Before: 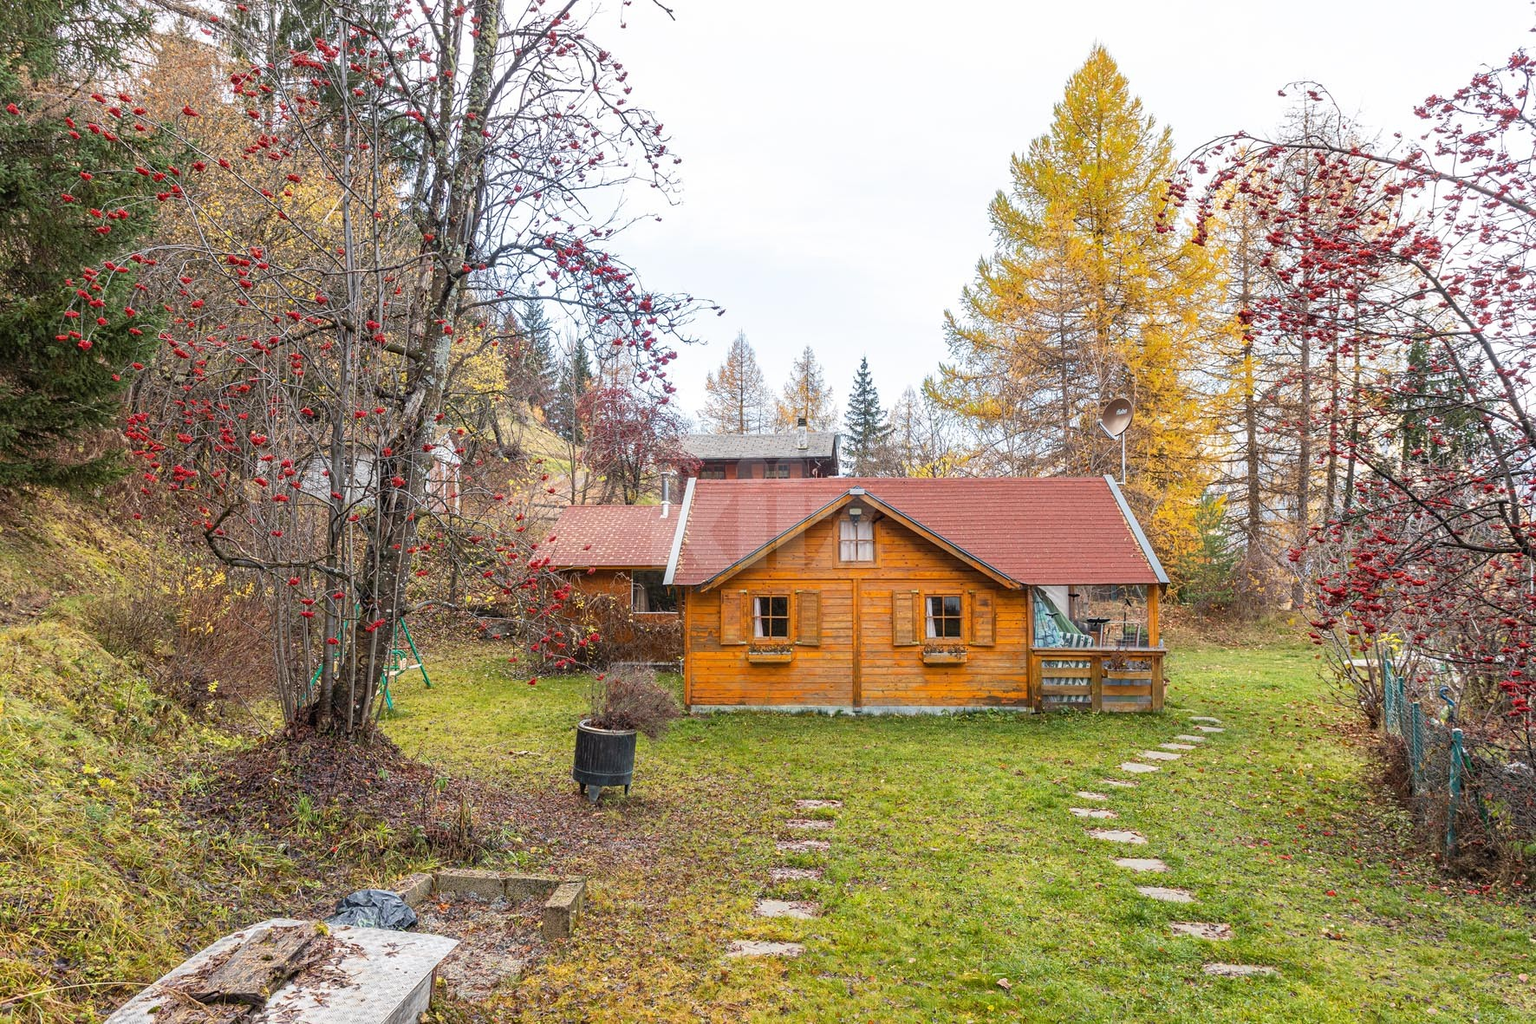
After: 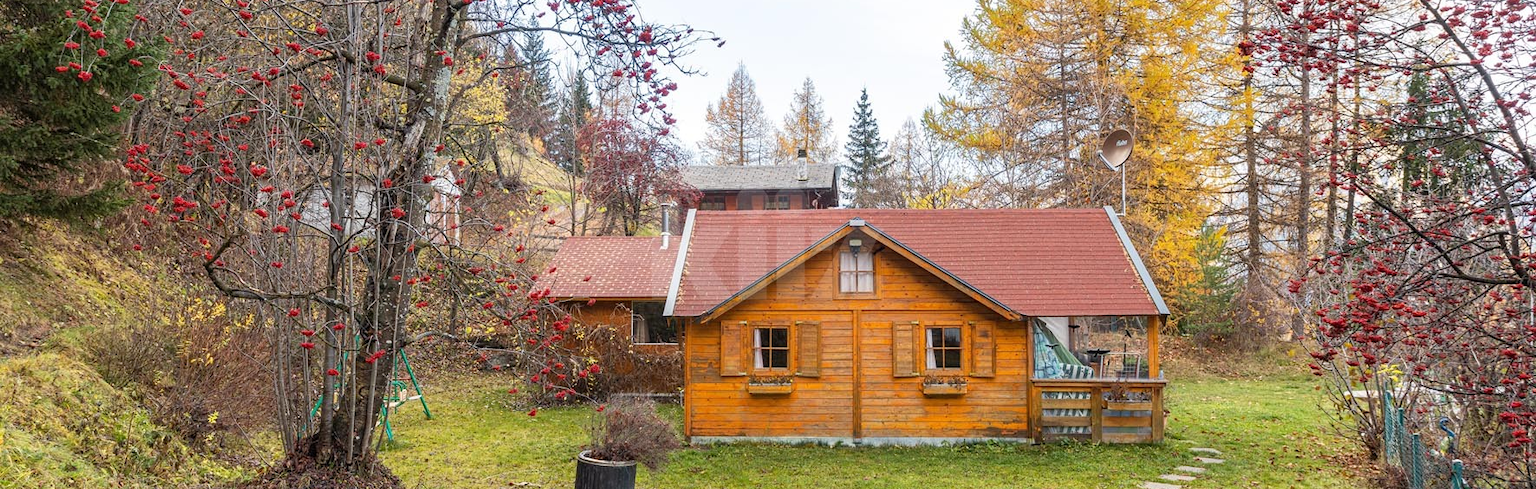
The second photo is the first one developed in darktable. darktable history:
crop and rotate: top 26.282%, bottom 25.833%
